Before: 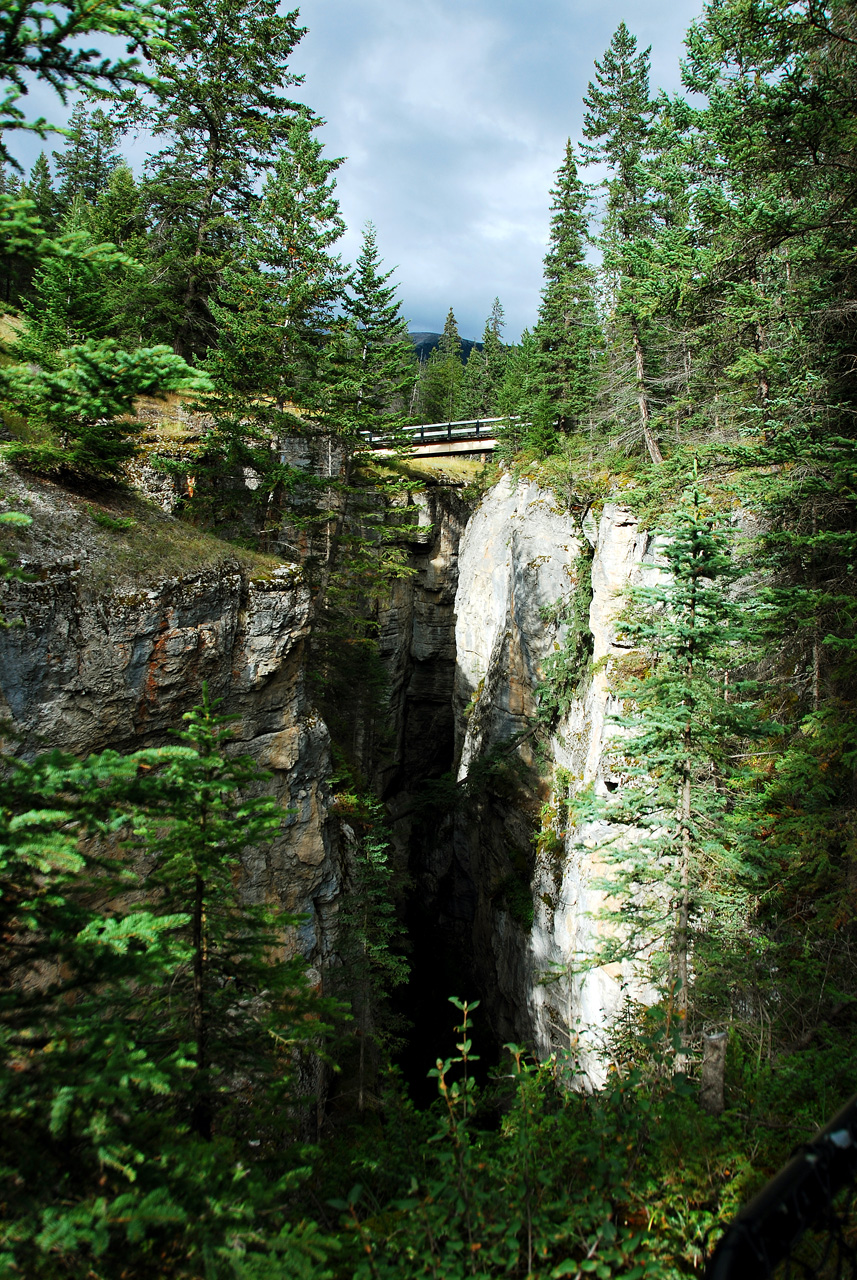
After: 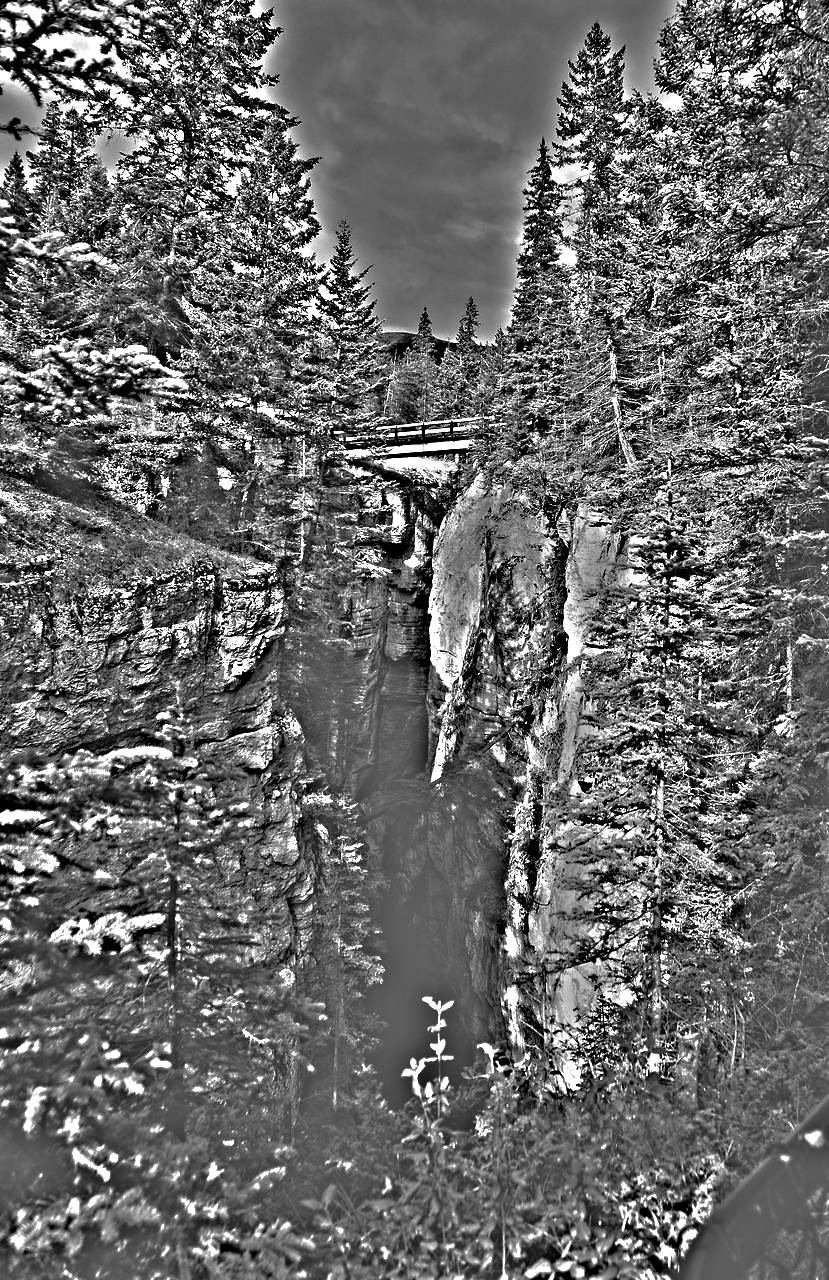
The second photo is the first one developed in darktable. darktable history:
contrast equalizer: octaves 7, y [[0.515 ×6], [0.507 ×6], [0.425 ×6], [0 ×6], [0 ×6]]
haze removal: compatibility mode true, adaptive false
rgb levels: levels [[0.01, 0.419, 0.839], [0, 0.5, 1], [0, 0.5, 1]]
color zones: curves: ch0 [(0, 0.6) (0.129, 0.585) (0.193, 0.596) (0.429, 0.5) (0.571, 0.5) (0.714, 0.5) (0.857, 0.5) (1, 0.6)]; ch1 [(0, 0.453) (0.112, 0.245) (0.213, 0.252) (0.429, 0.233) (0.571, 0.231) (0.683, 0.242) (0.857, 0.296) (1, 0.453)]
highpass: on, module defaults
base curve: curves: ch0 [(0, 0) (0.826, 0.587) (1, 1)]
crop and rotate: left 3.238%
